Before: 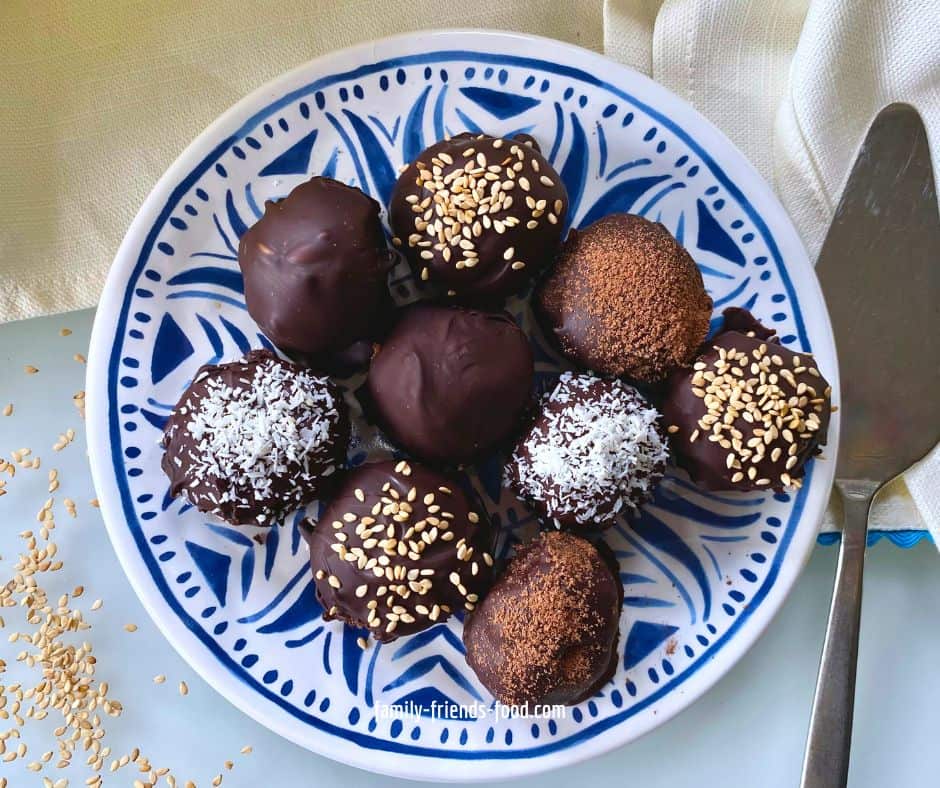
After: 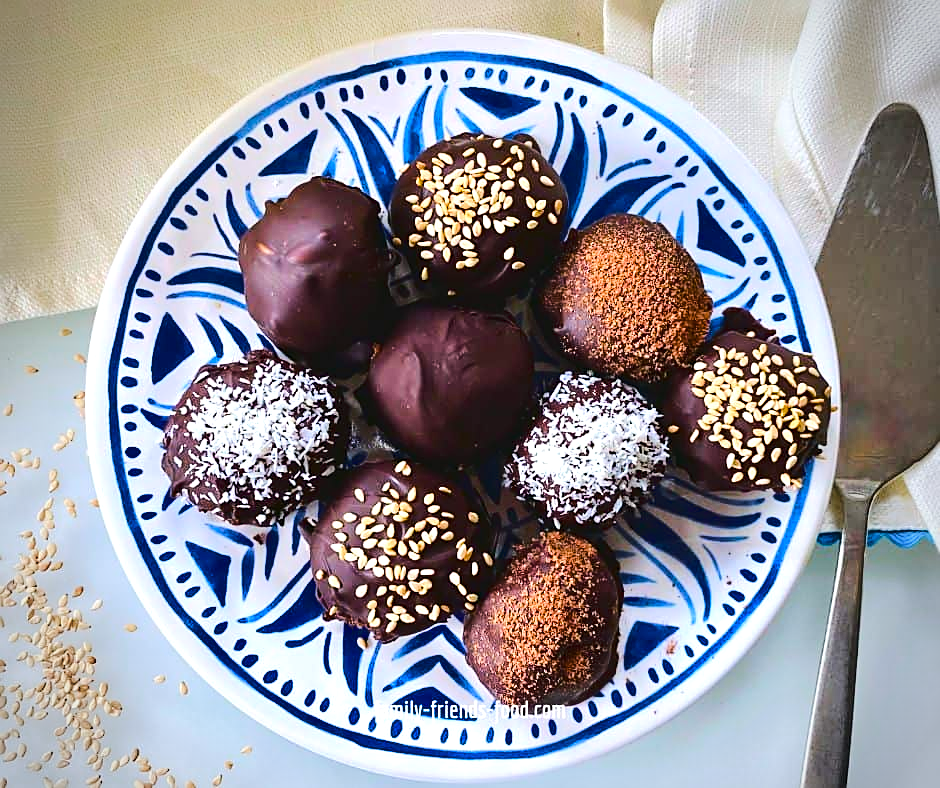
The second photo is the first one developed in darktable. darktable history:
sharpen: on, module defaults
vignetting: fall-off start 71.74%, unbound false
color balance rgb: perceptual saturation grading › global saturation 20%, perceptual saturation grading › highlights -24.786%, perceptual saturation grading › shadows 25.521%, perceptual brilliance grading › global brilliance 10.636%, global vibrance 20%
tone curve: curves: ch0 [(0, 0) (0.003, 0.023) (0.011, 0.029) (0.025, 0.037) (0.044, 0.047) (0.069, 0.057) (0.1, 0.075) (0.136, 0.103) (0.177, 0.145) (0.224, 0.193) (0.277, 0.266) (0.335, 0.362) (0.399, 0.473) (0.468, 0.569) (0.543, 0.655) (0.623, 0.73) (0.709, 0.804) (0.801, 0.874) (0.898, 0.924) (1, 1)], color space Lab, linked channels, preserve colors none
